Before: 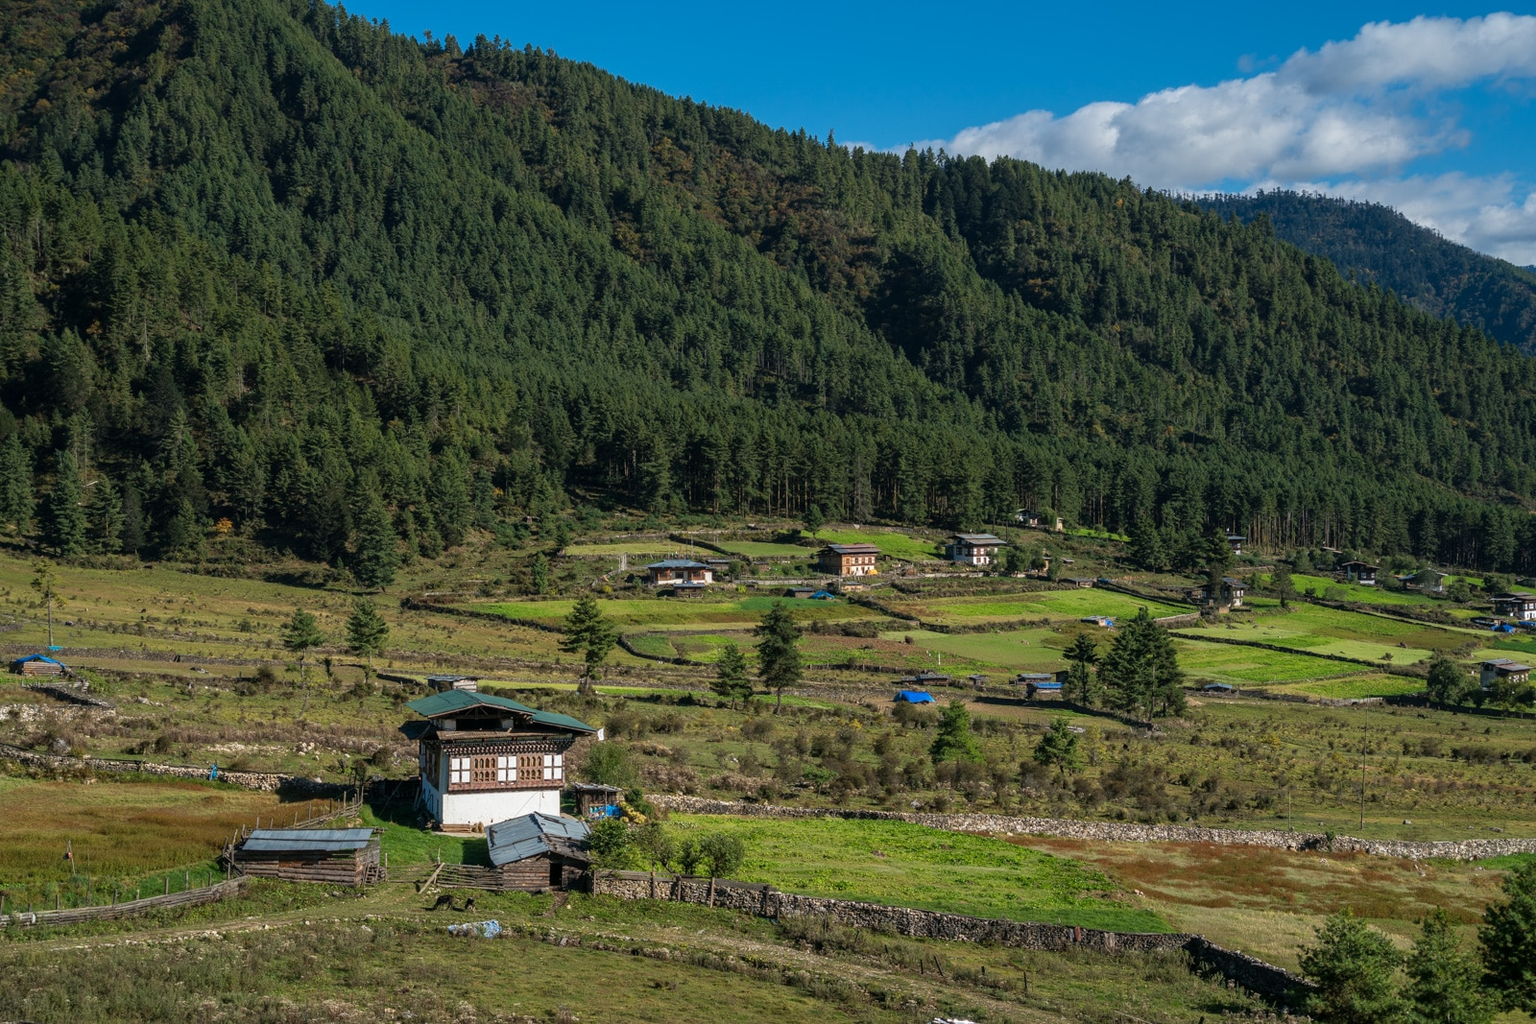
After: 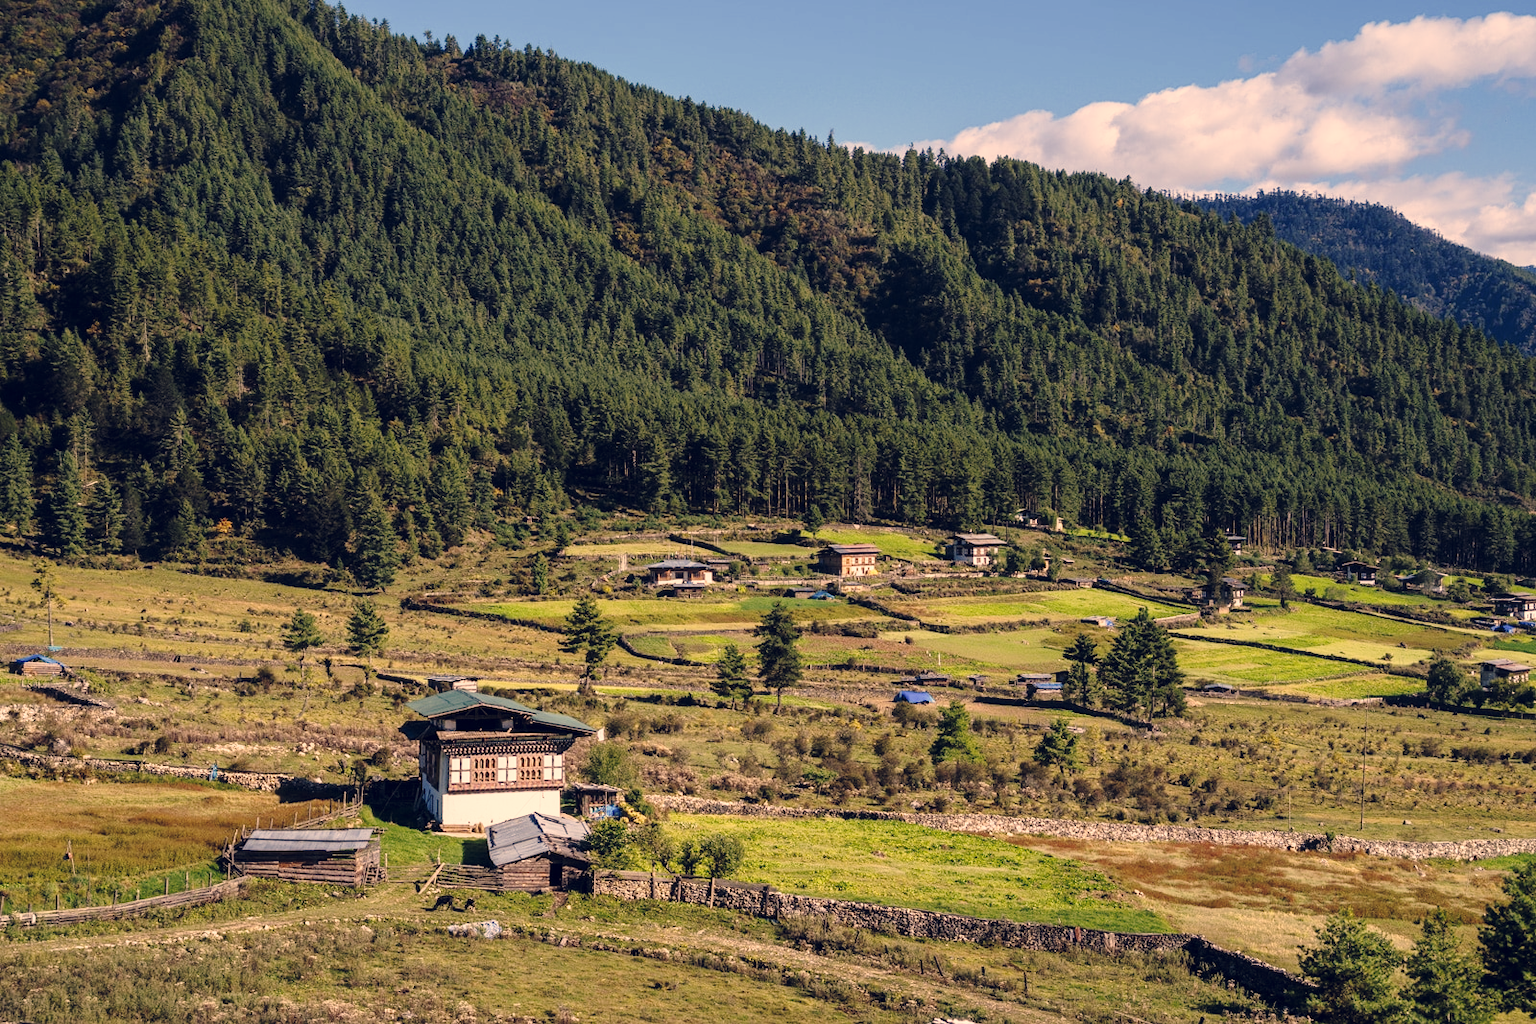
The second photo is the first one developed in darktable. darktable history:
base curve: curves: ch0 [(0, 0) (0.028, 0.03) (0.121, 0.232) (0.46, 0.748) (0.859, 0.968) (1, 1)], preserve colors none
color correction: highlights a* 20.35, highlights b* 27.79, shadows a* 3.29, shadows b* -17.01, saturation 0.759
